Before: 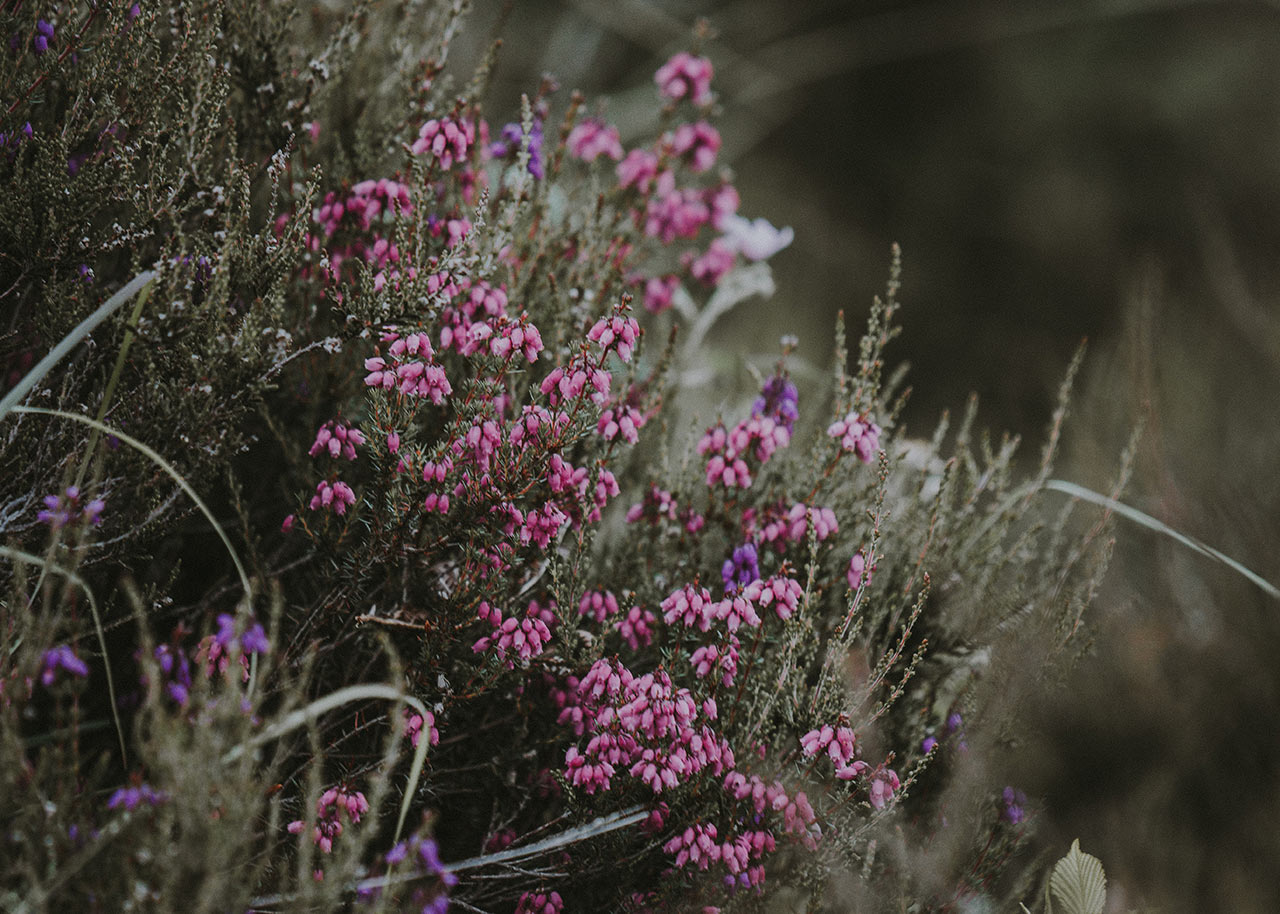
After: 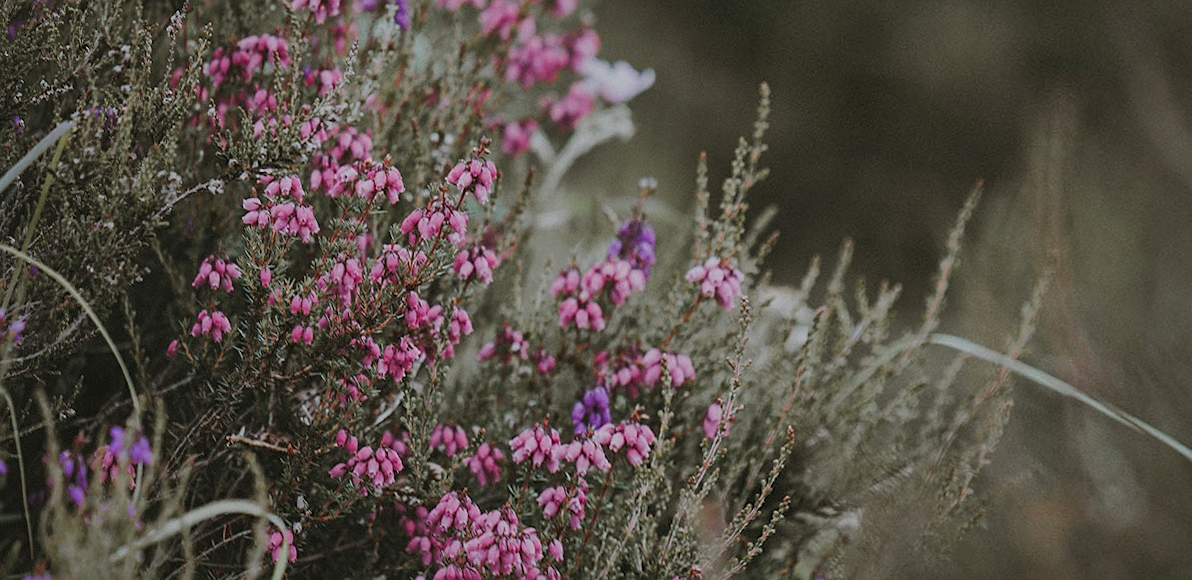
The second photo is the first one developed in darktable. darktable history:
shadows and highlights: on, module defaults
rotate and perspective: rotation 1.69°, lens shift (vertical) -0.023, lens shift (horizontal) -0.291, crop left 0.025, crop right 0.988, crop top 0.092, crop bottom 0.842
crop and rotate: left 2.991%, top 13.302%, right 1.981%, bottom 12.636%
sharpen: amount 0.2
